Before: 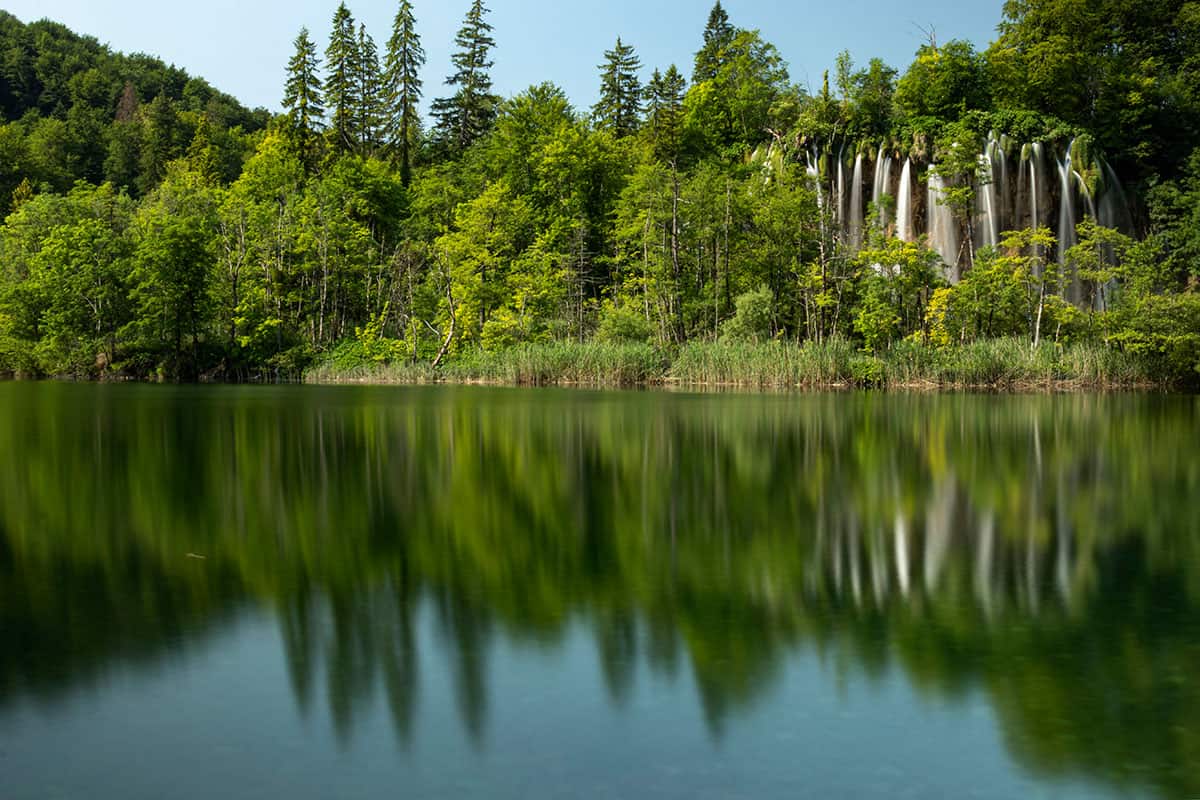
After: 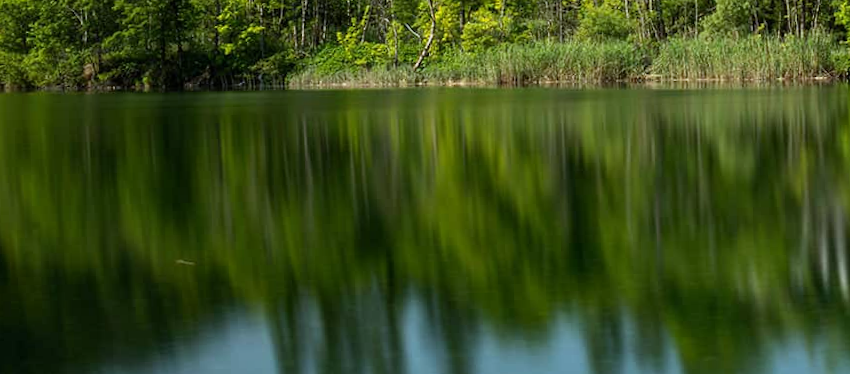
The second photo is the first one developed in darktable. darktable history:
crop: top 36.498%, right 27.964%, bottom 14.995%
rotate and perspective: rotation -1.32°, lens shift (horizontal) -0.031, crop left 0.015, crop right 0.985, crop top 0.047, crop bottom 0.982
white balance: red 0.967, blue 1.049
